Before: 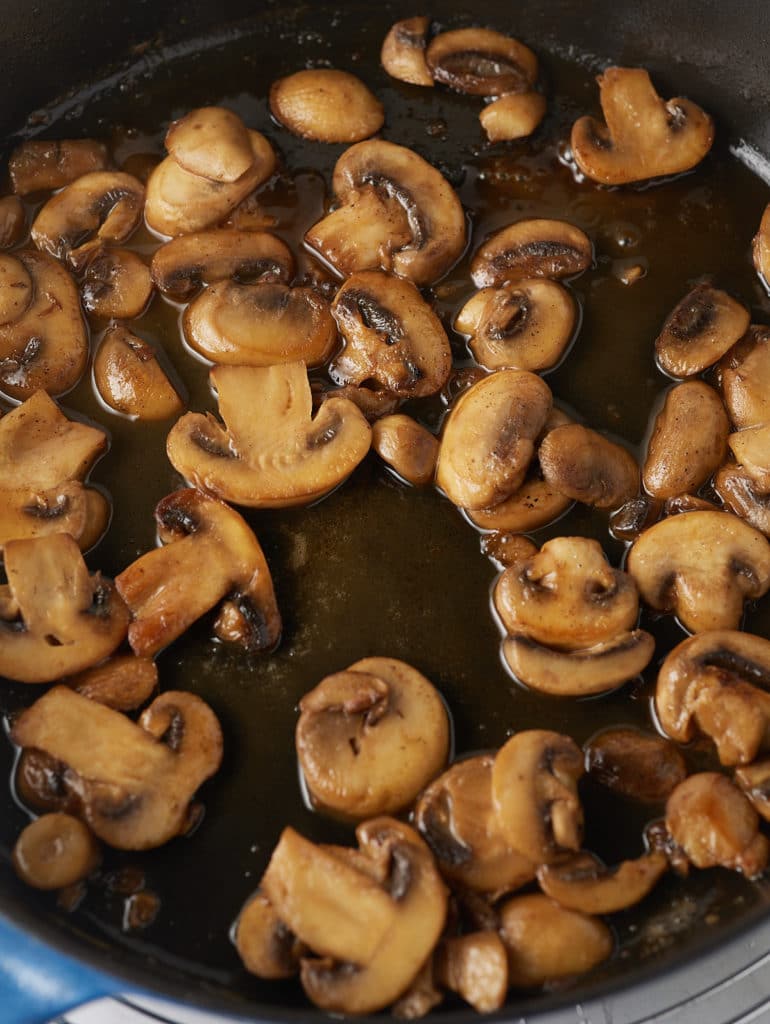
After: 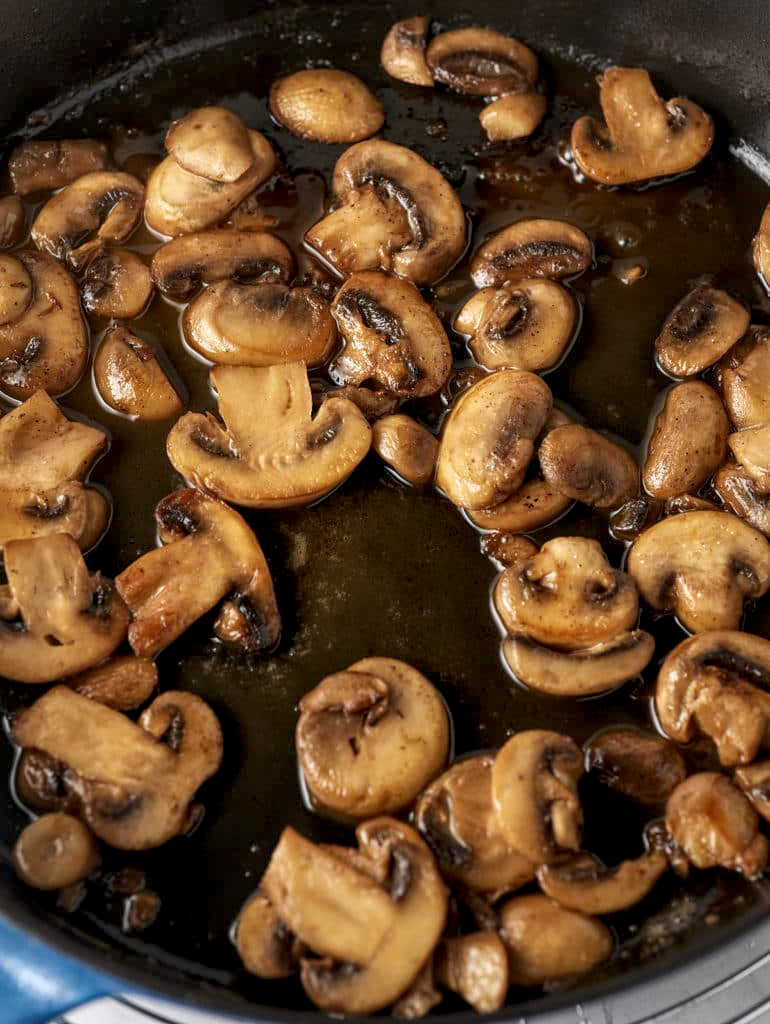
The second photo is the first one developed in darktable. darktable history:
local contrast: highlights 106%, shadows 103%, detail 199%, midtone range 0.2
